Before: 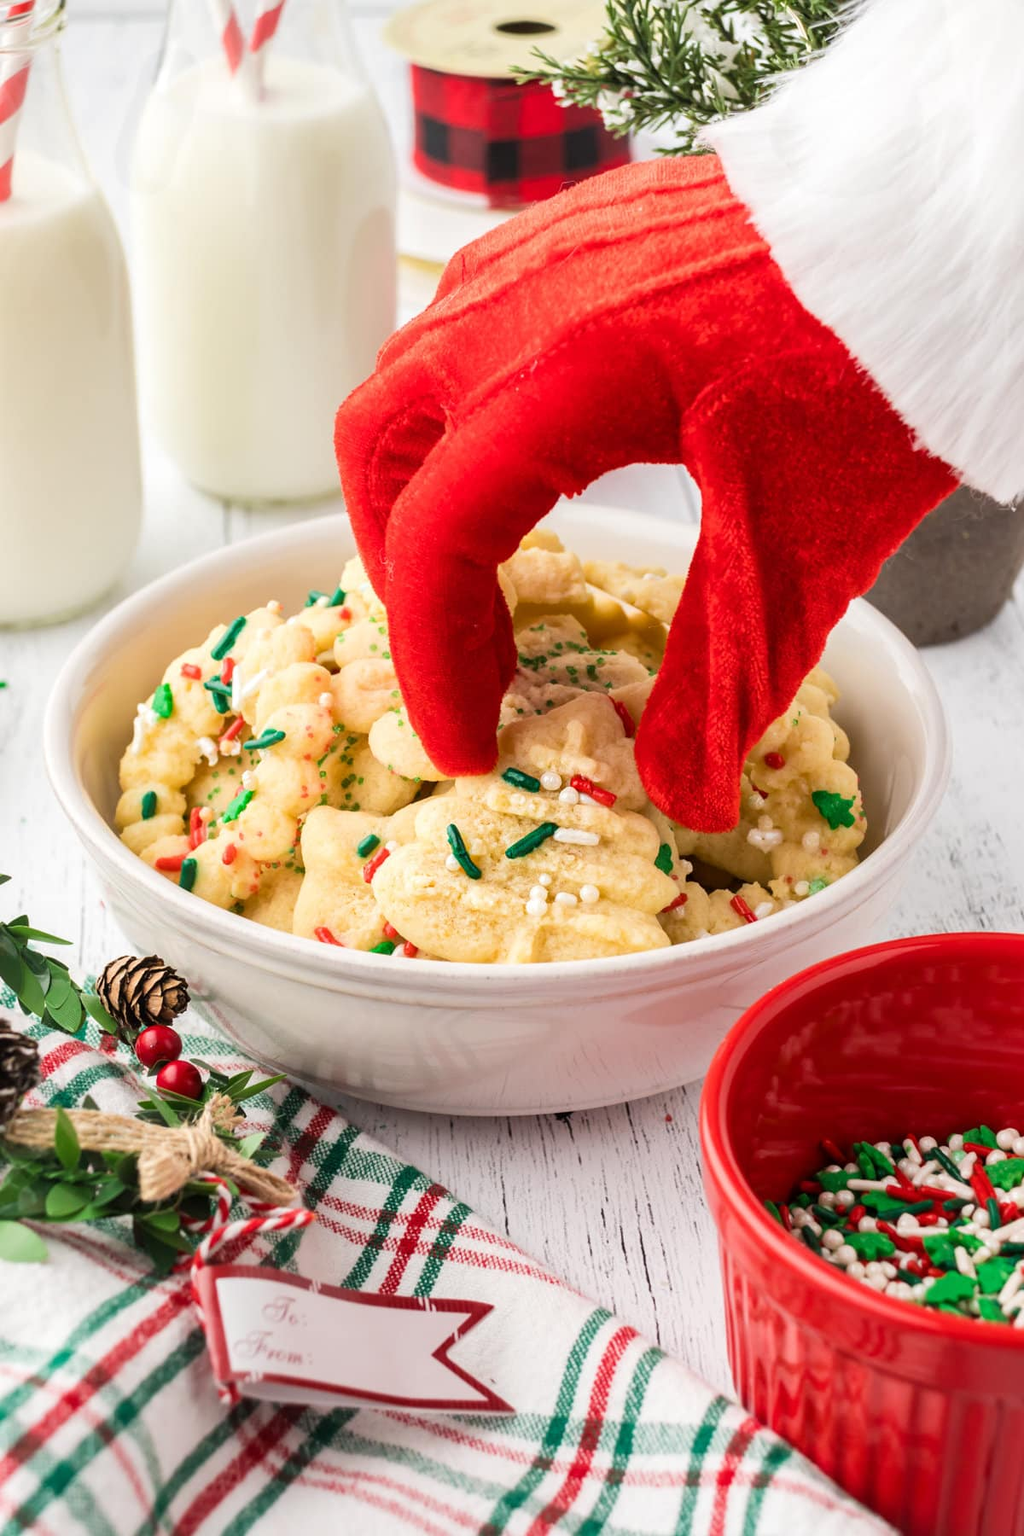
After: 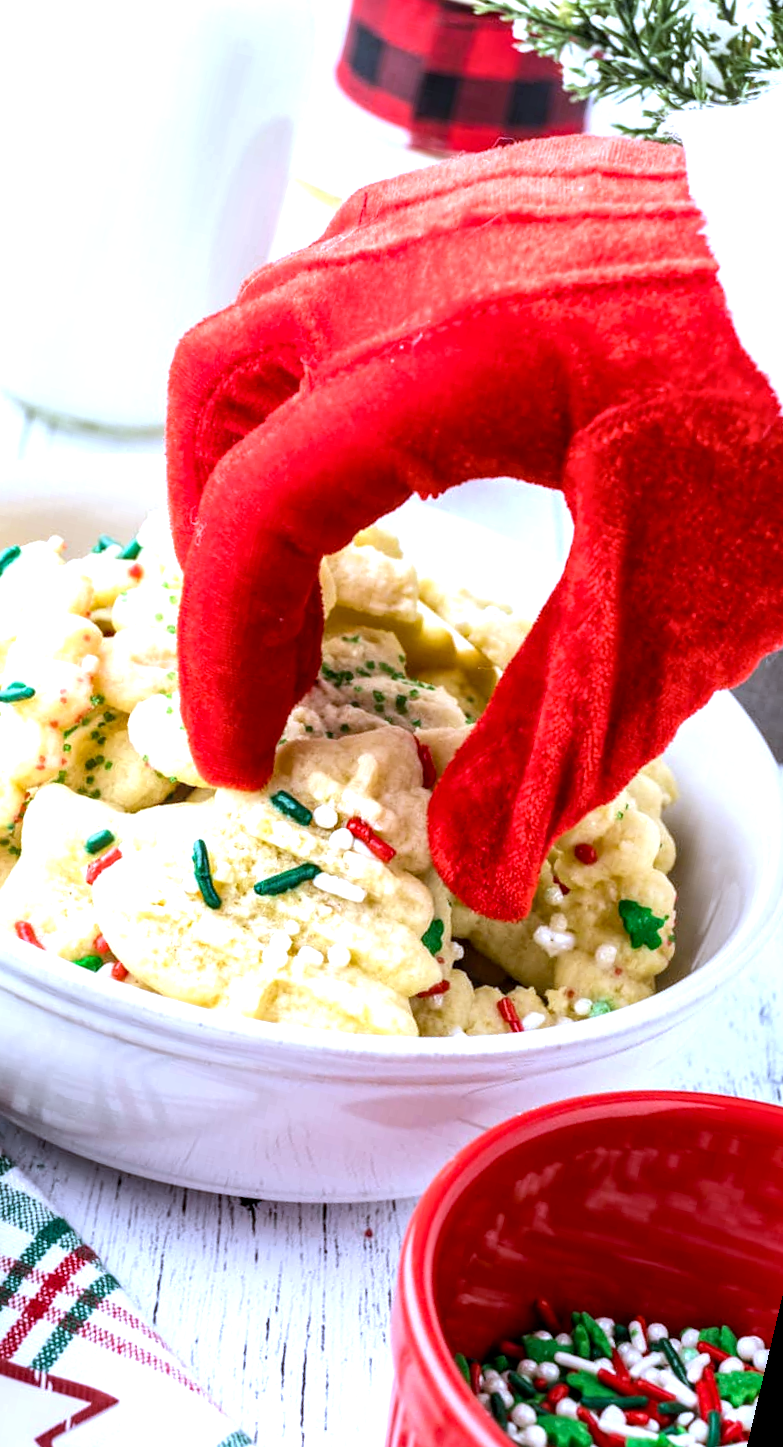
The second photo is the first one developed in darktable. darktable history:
crop: left 32.075%, top 10.976%, right 18.355%, bottom 17.596%
exposure: black level correction 0.005, exposure 0.417 EV, compensate highlight preservation false
tone equalizer: -8 EV -0.417 EV, -7 EV -0.389 EV, -6 EV -0.333 EV, -5 EV -0.222 EV, -3 EV 0.222 EV, -2 EV 0.333 EV, -1 EV 0.389 EV, +0 EV 0.417 EV, edges refinement/feathering 500, mask exposure compensation -1.57 EV, preserve details no
rotate and perspective: rotation 13.27°, automatic cropping off
white balance: red 0.871, blue 1.249
local contrast: on, module defaults
